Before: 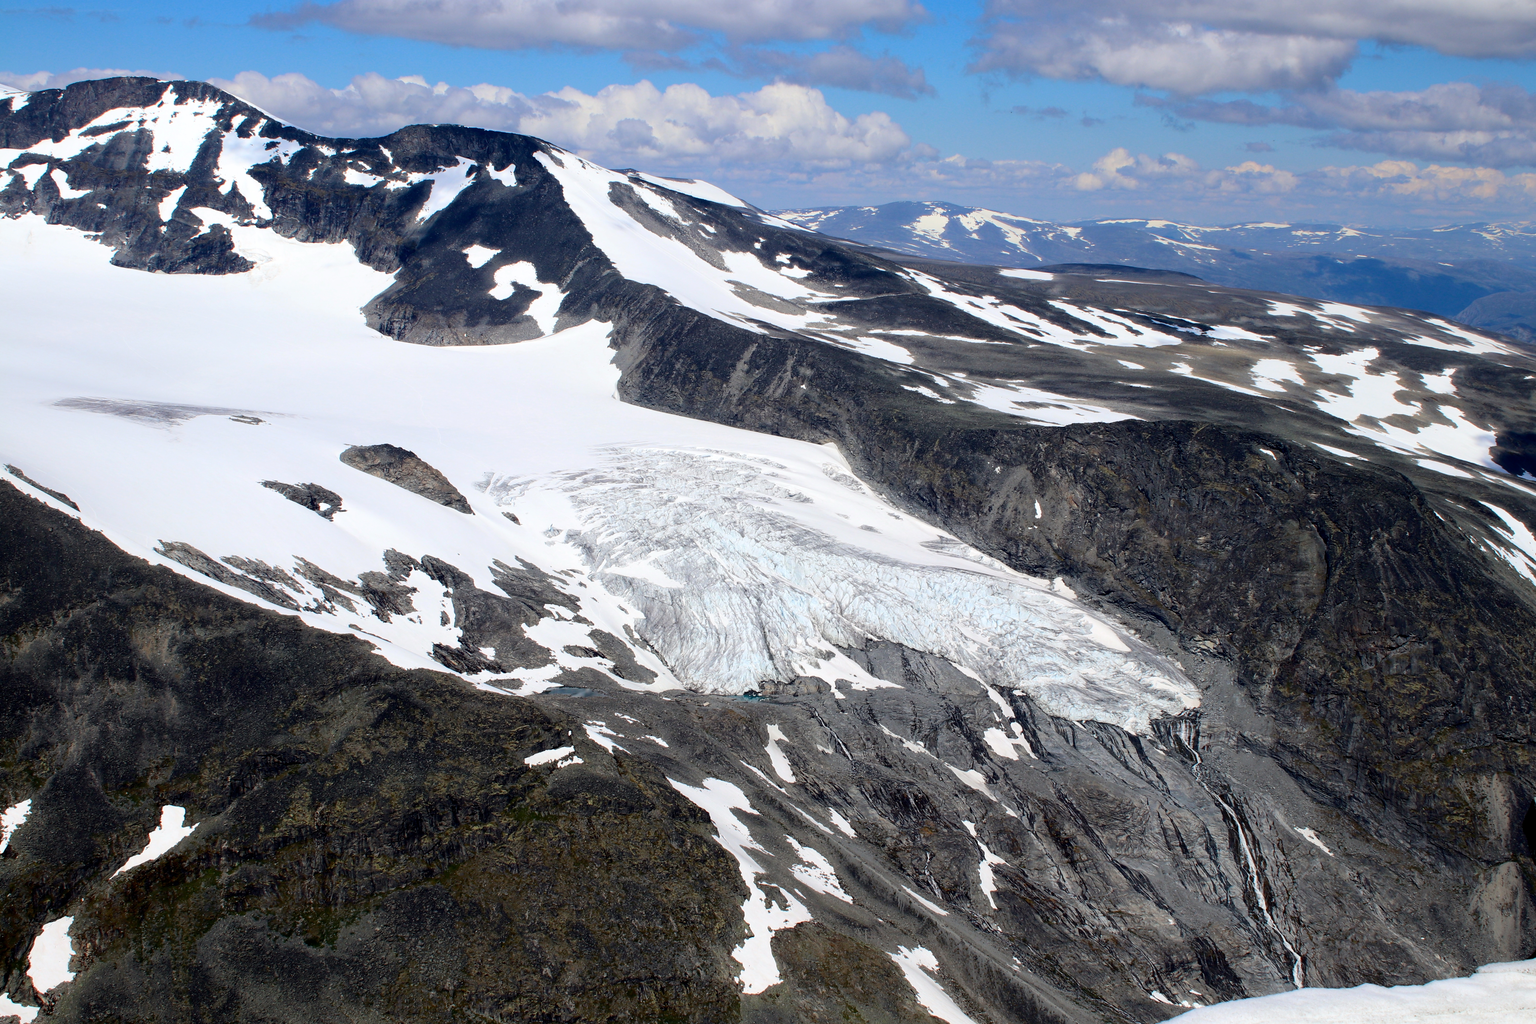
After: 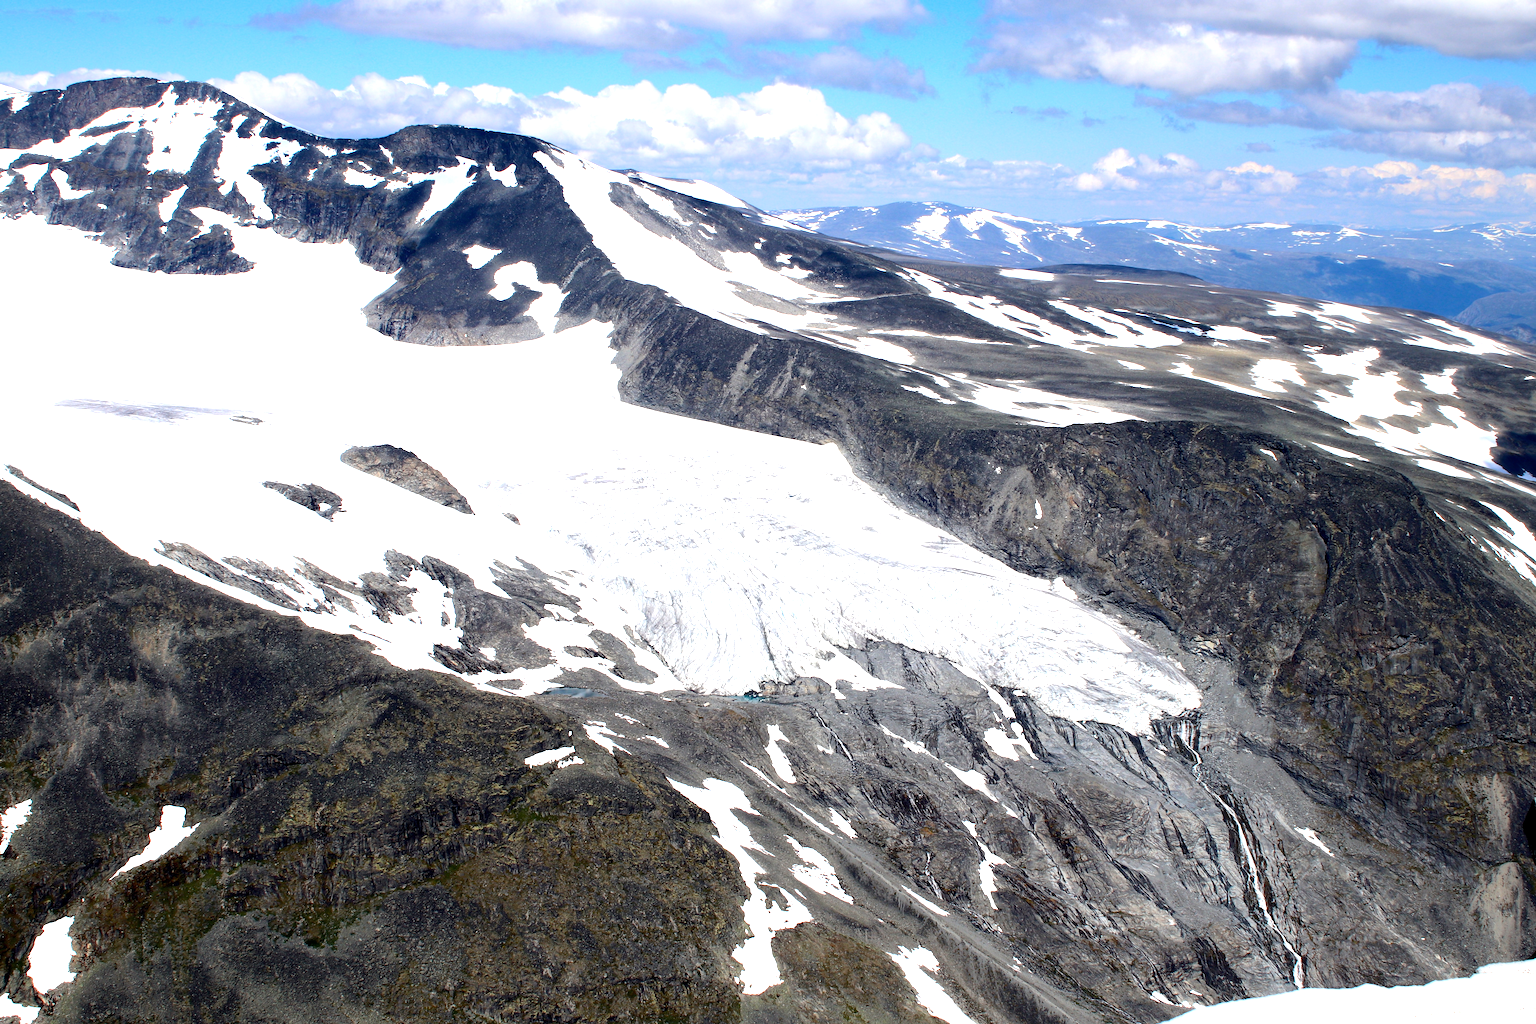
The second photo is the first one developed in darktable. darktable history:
exposure: exposure 0.94 EV, compensate exposure bias true, compensate highlight preservation false
